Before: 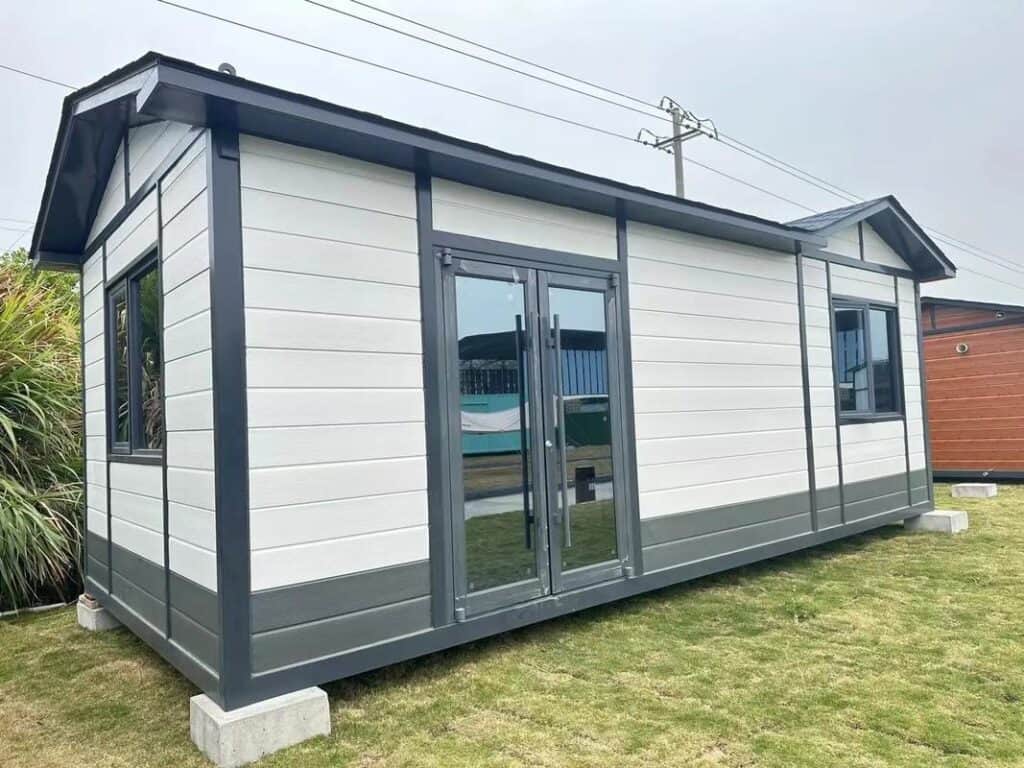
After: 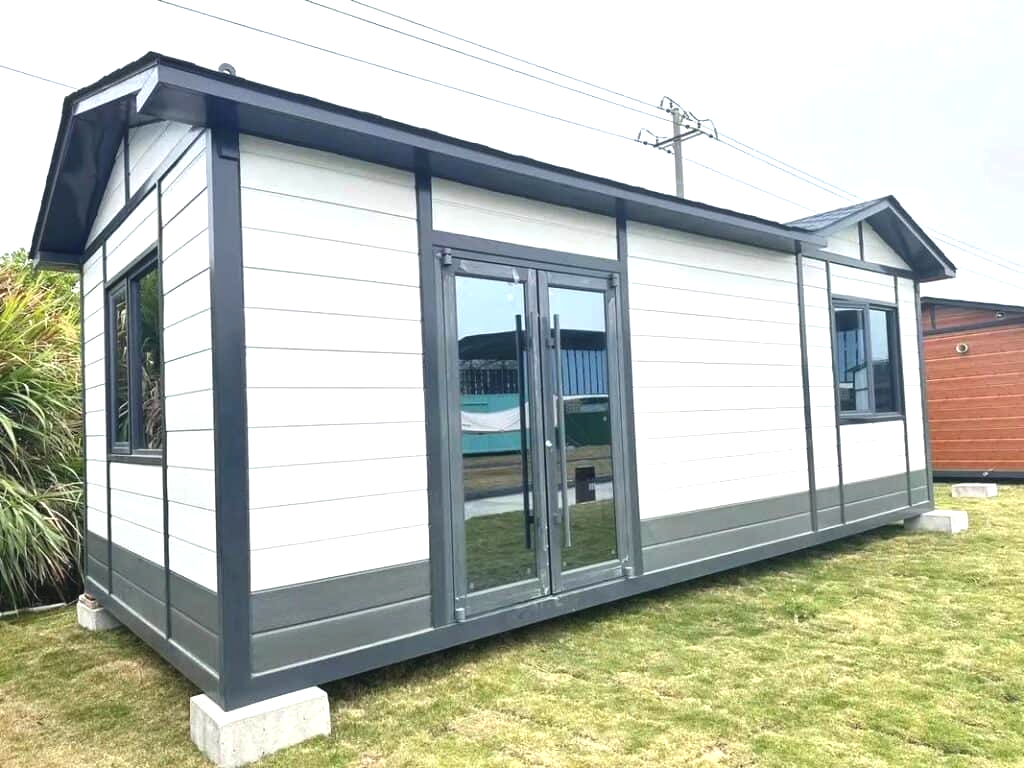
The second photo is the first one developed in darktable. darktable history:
exposure: black level correction -0.005, exposure 0.622 EV, compensate highlight preservation false
contrast brightness saturation: contrast 0.03, brightness -0.04
